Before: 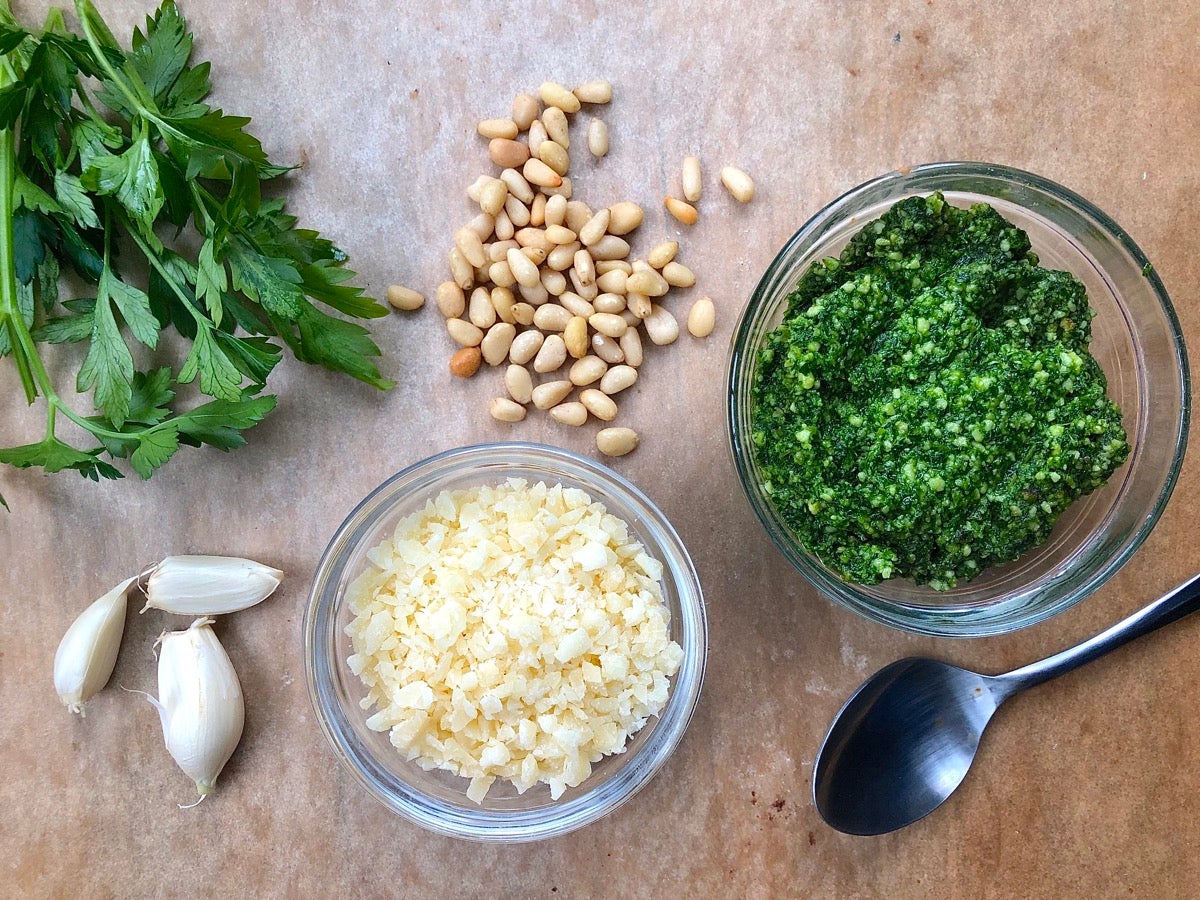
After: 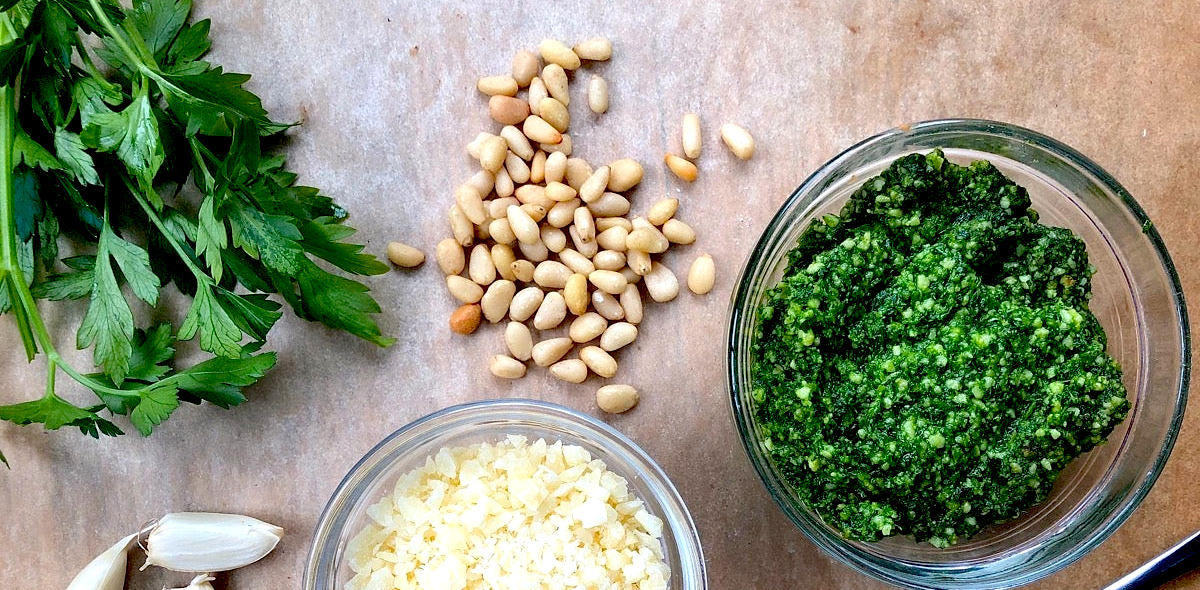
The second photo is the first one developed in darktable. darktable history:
crop and rotate: top 4.848%, bottom 29.503%
exposure: black level correction 0.025, exposure 0.182 EV, compensate highlight preservation false
grain: coarseness 14.57 ISO, strength 8.8%
